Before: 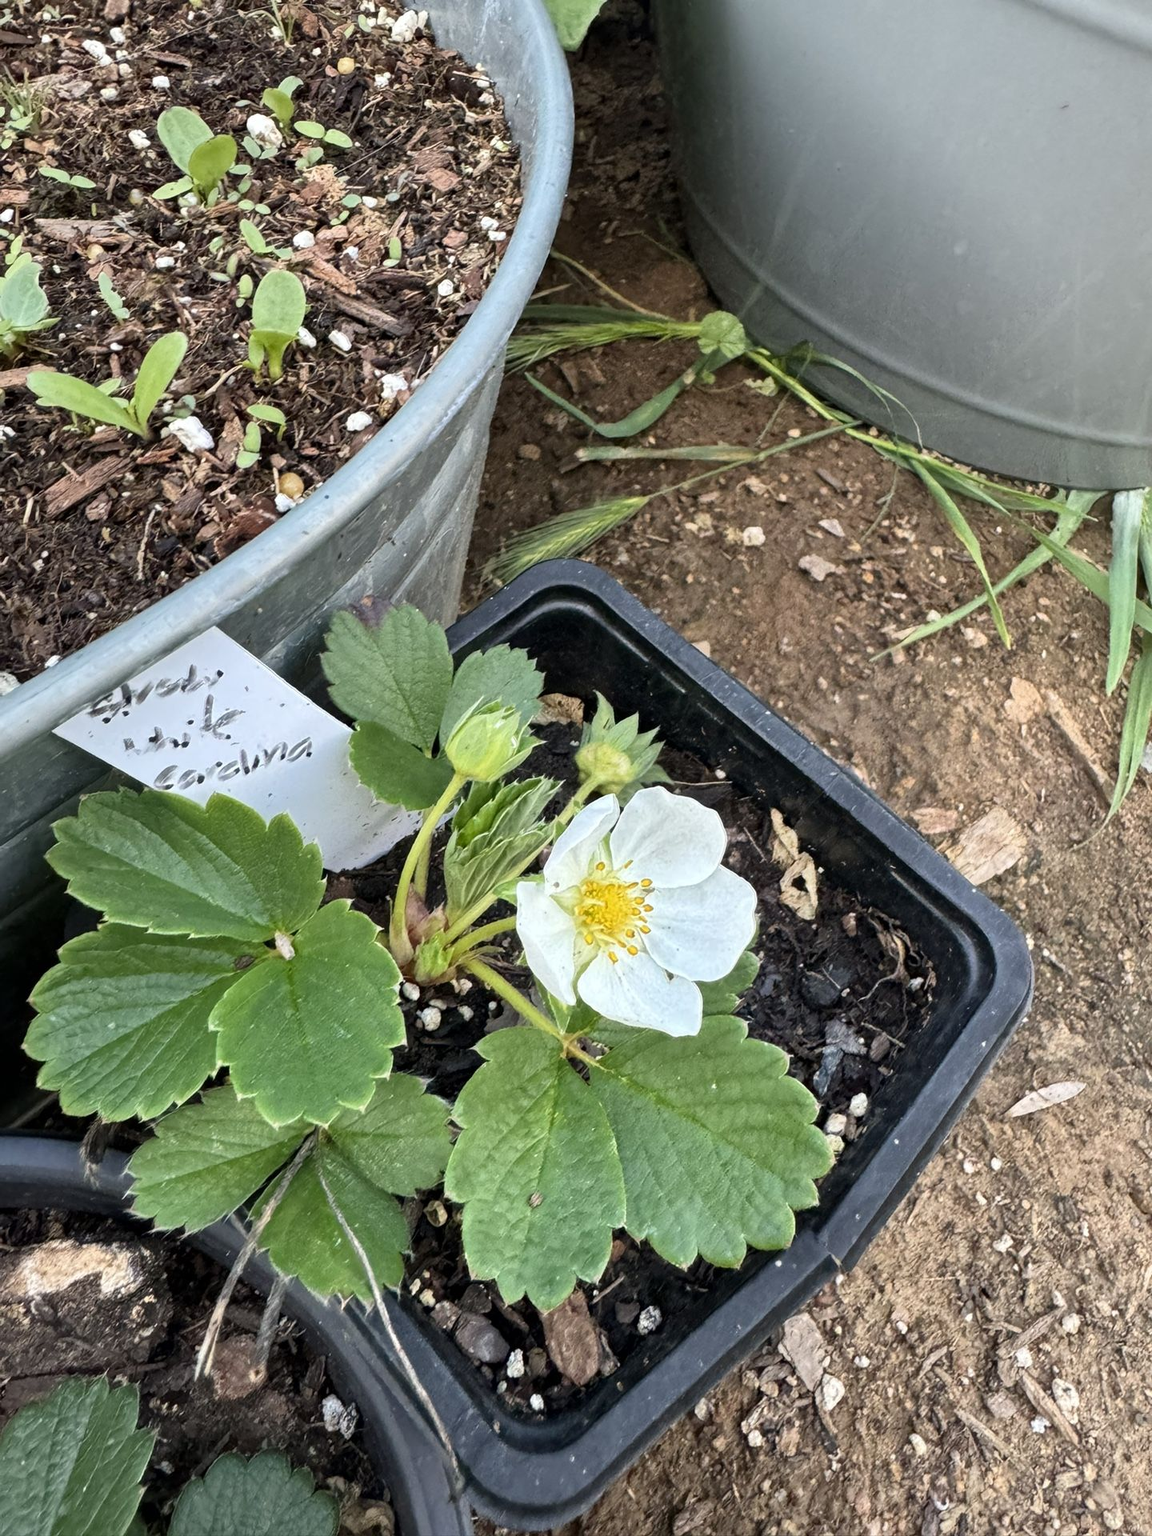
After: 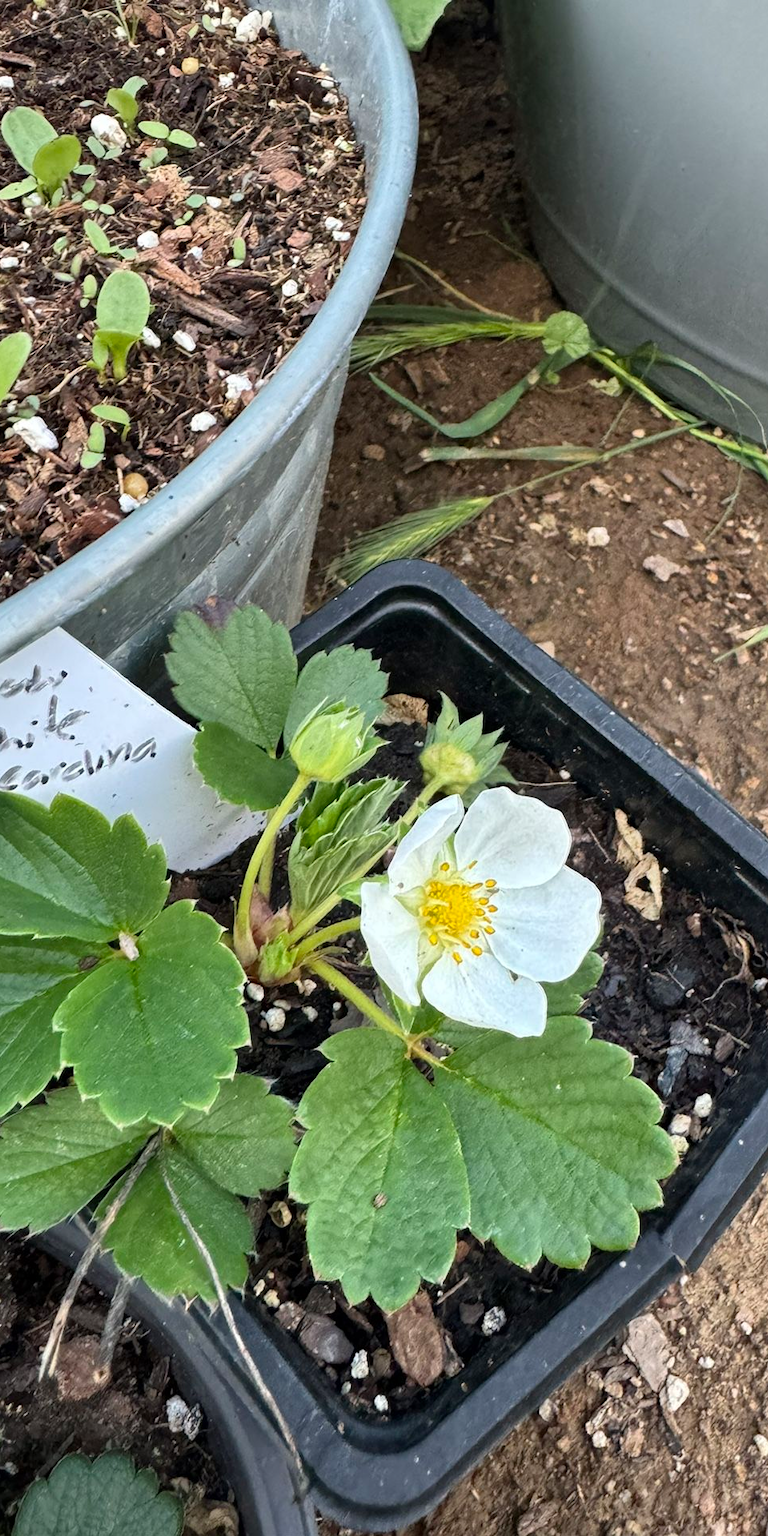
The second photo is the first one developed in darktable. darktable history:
crop and rotate: left 13.591%, right 19.704%
